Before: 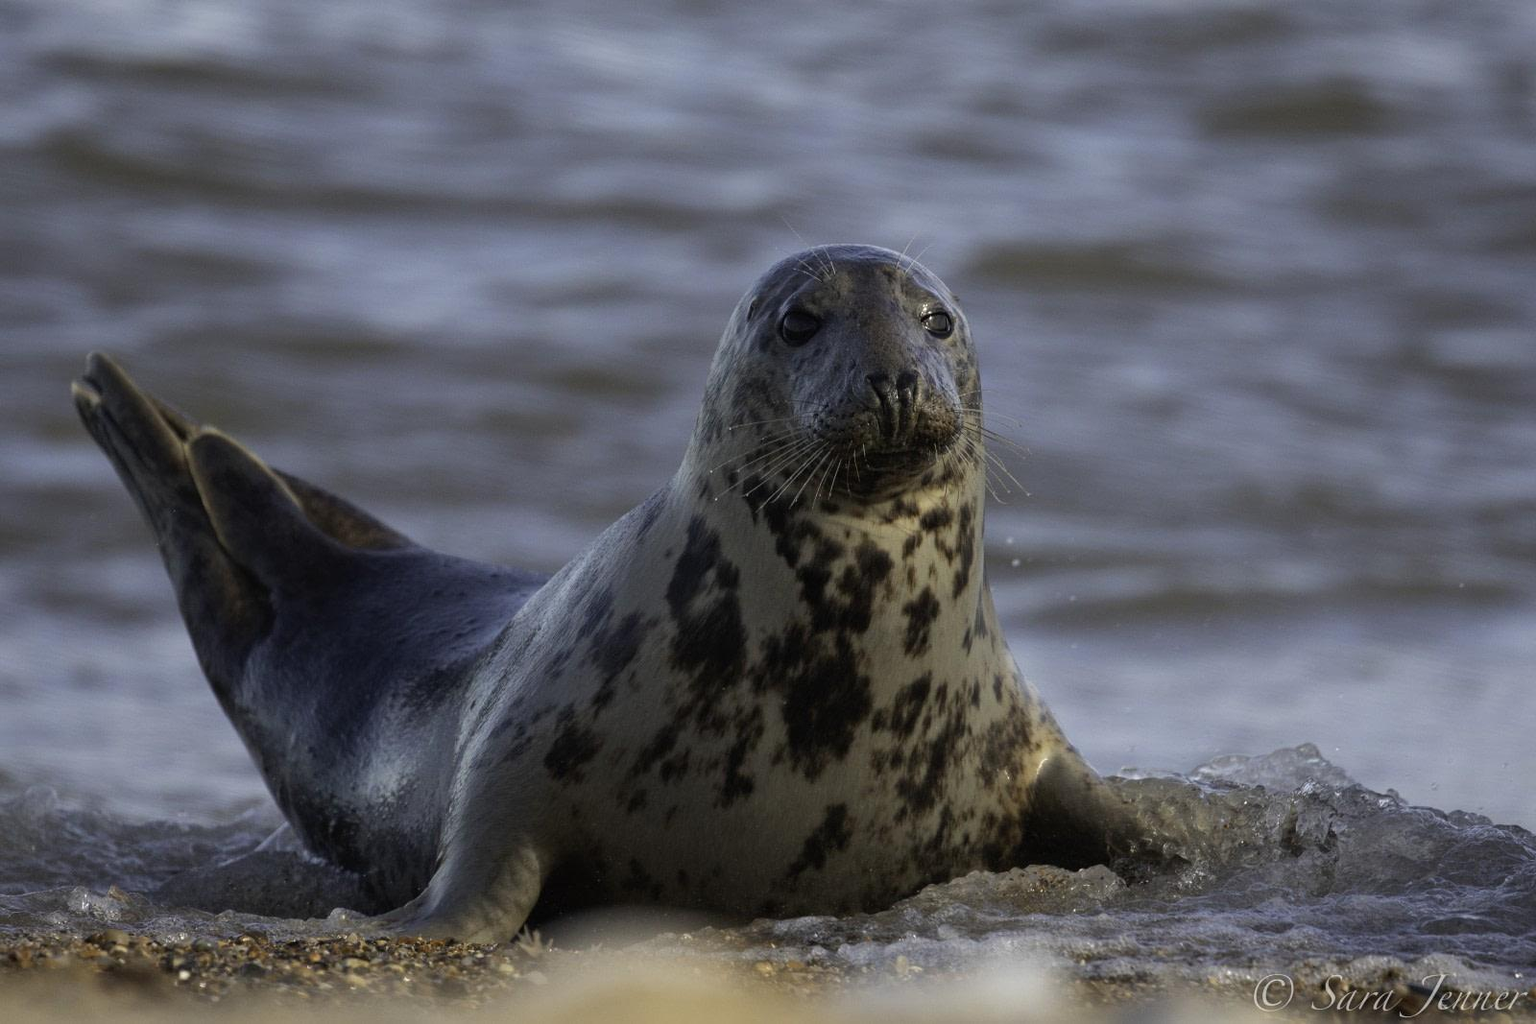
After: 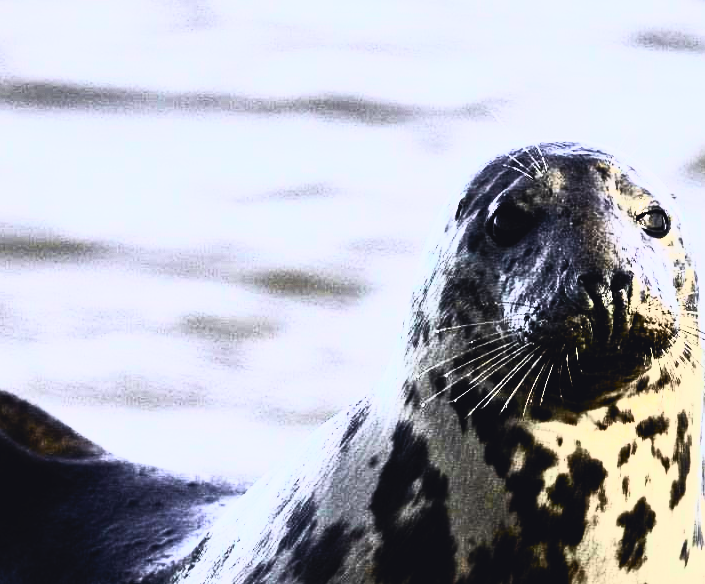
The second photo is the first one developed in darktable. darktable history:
filmic rgb: black relative exposure -5 EV, white relative exposure 3.5 EV, hardness 3.19, contrast 1.5, highlights saturation mix -50%
tone curve: curves: ch0 [(0, 0.039) (0.104, 0.094) (0.285, 0.301) (0.673, 0.796) (0.845, 0.932) (0.994, 0.971)]; ch1 [(0, 0) (0.356, 0.385) (0.424, 0.405) (0.498, 0.502) (0.586, 0.57) (0.657, 0.642) (1, 1)]; ch2 [(0, 0) (0.424, 0.438) (0.46, 0.453) (0.515, 0.505) (0.557, 0.57) (0.612, 0.583) (0.722, 0.67) (1, 1)], color space Lab, independent channels, preserve colors none
contrast brightness saturation: contrast 0.83, brightness 0.59, saturation 0.59
tone equalizer: -7 EV 0.15 EV, -6 EV 0.6 EV, -5 EV 1.15 EV, -4 EV 1.33 EV, -3 EV 1.15 EV, -2 EV 0.6 EV, -1 EV 0.15 EV, mask exposure compensation -0.5 EV
crop: left 20.248%, top 10.86%, right 35.675%, bottom 34.321%
